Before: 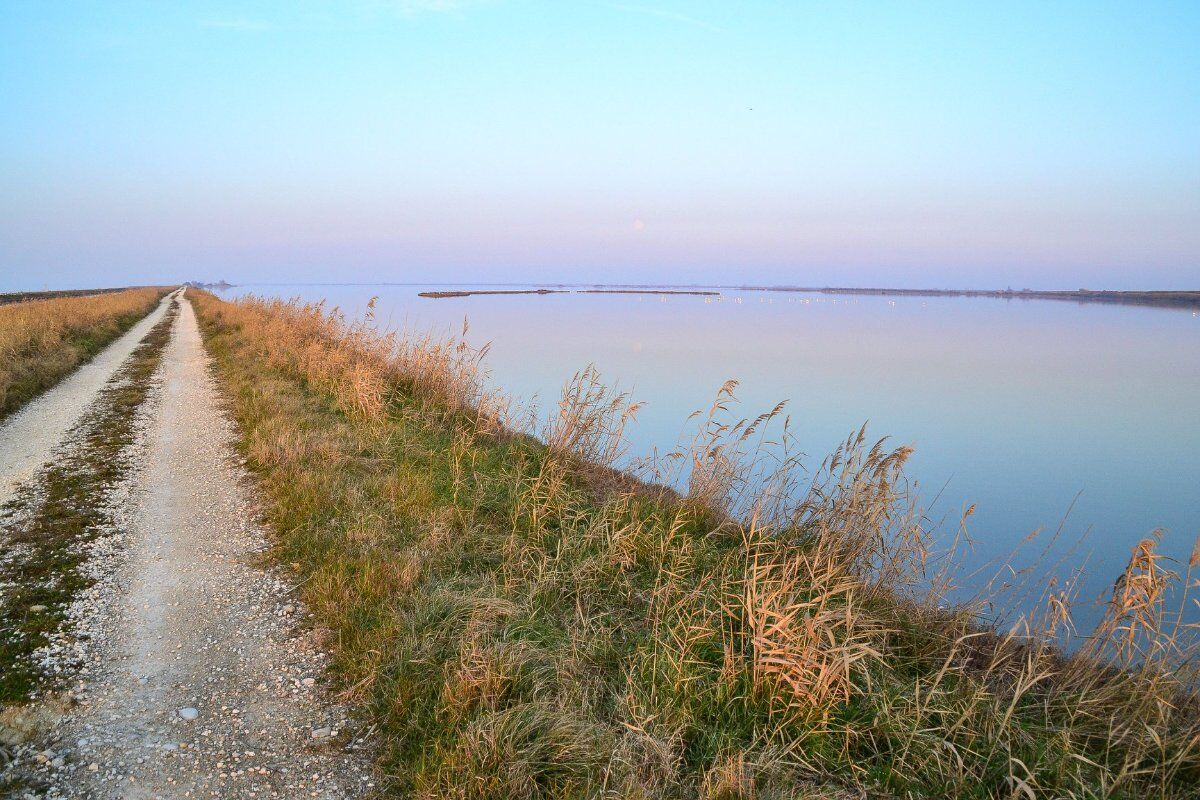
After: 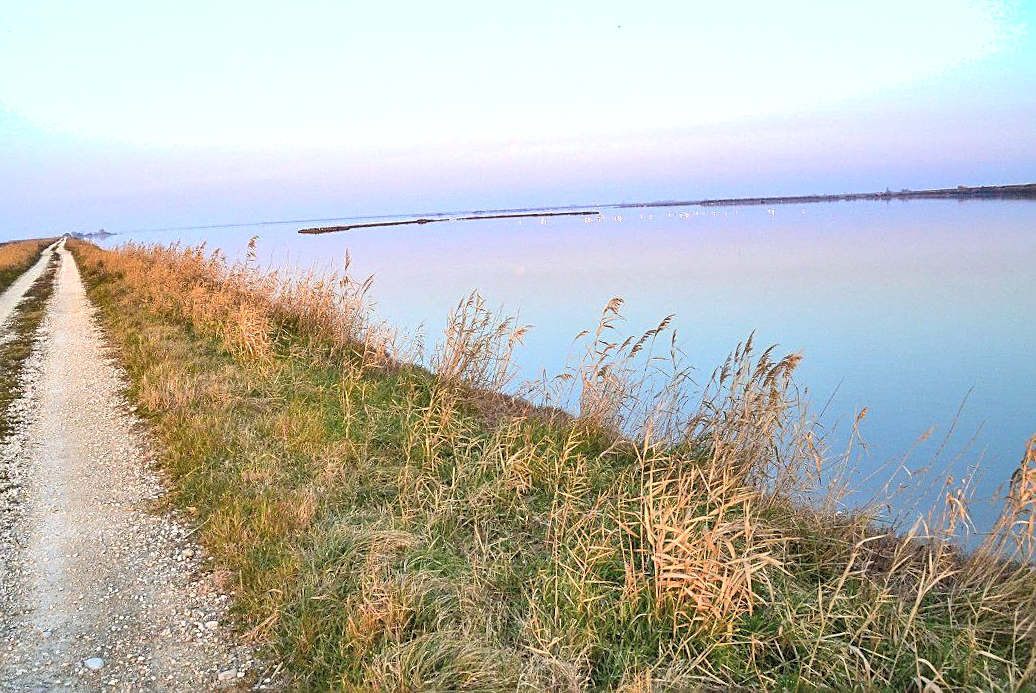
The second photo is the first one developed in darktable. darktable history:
shadows and highlights: low approximation 0.01, soften with gaussian
crop and rotate: angle 3.44°, left 6.005%, top 5.677%
exposure: exposure 0.457 EV, compensate highlight preservation false
sharpen: on, module defaults
contrast brightness saturation: brightness 0.147
